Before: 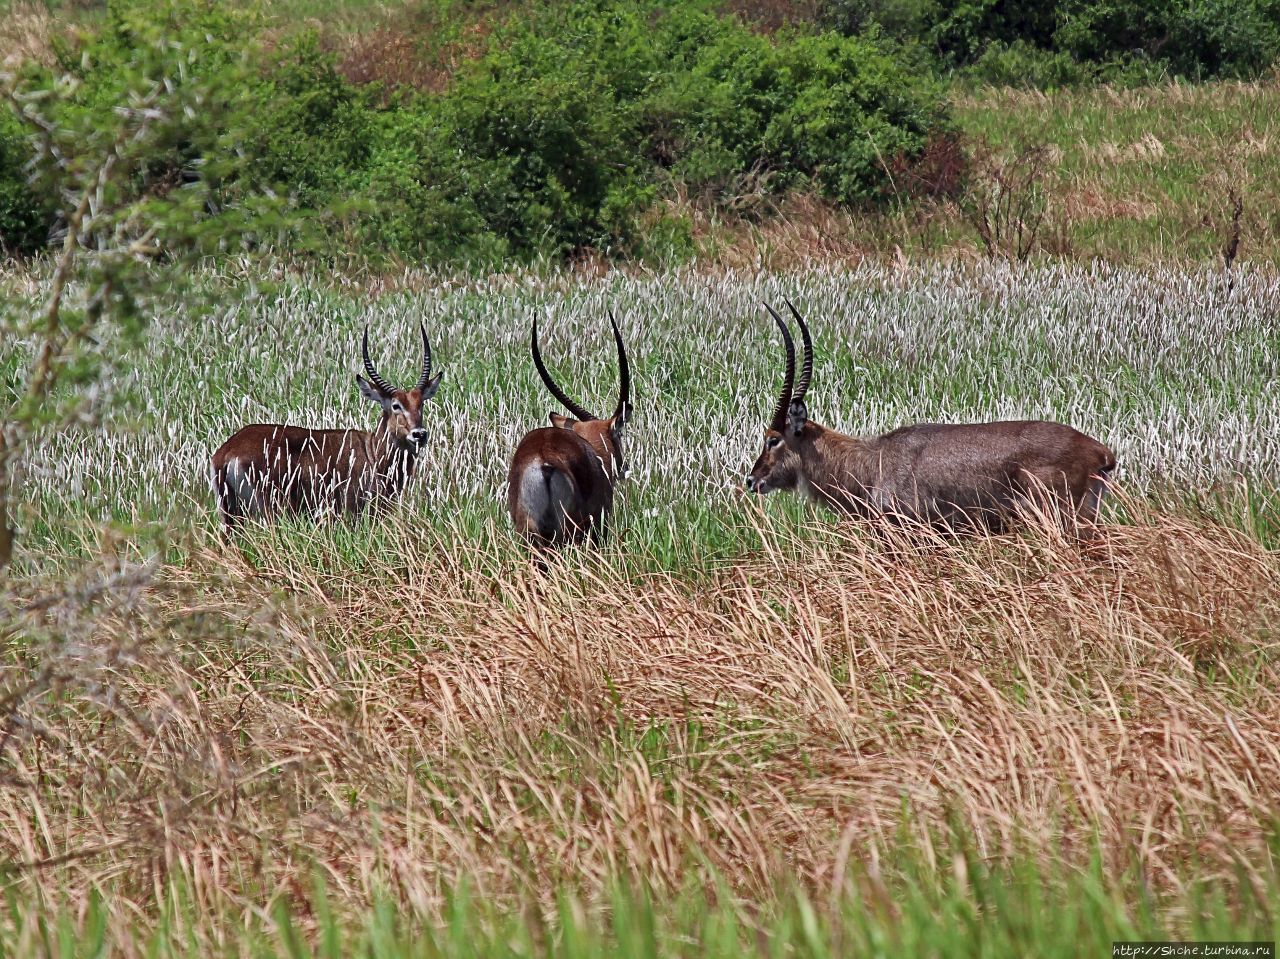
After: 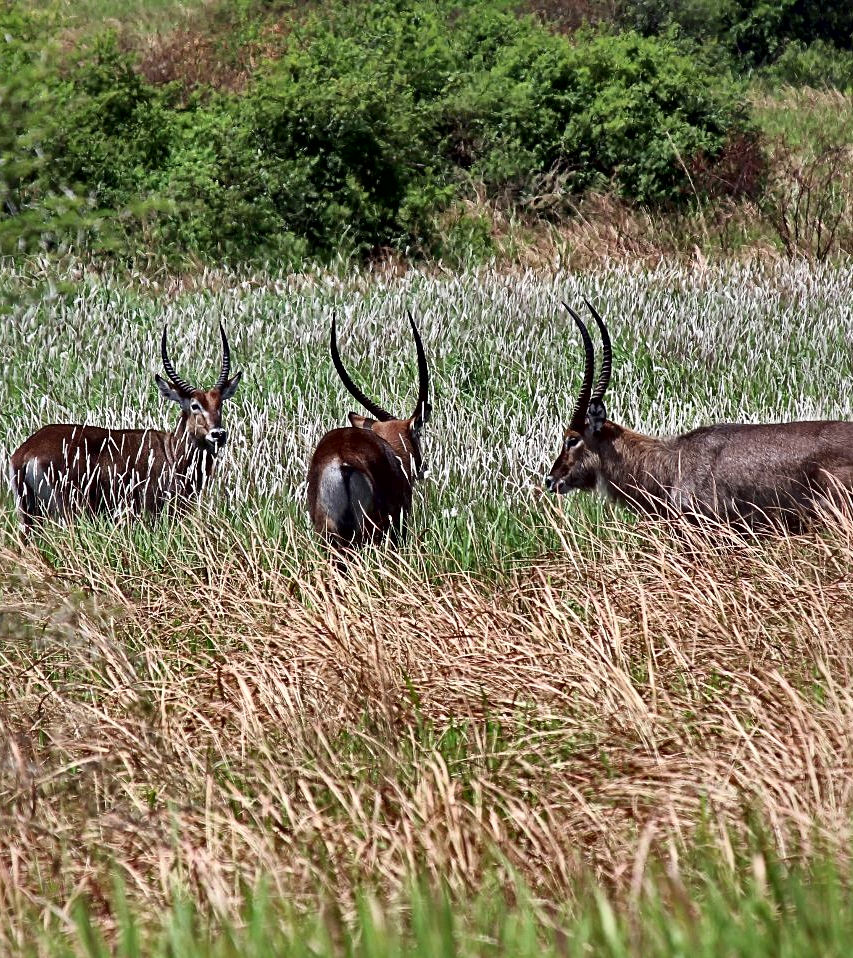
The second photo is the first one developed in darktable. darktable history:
local contrast: mode bilateral grid, contrast 70, coarseness 75, detail 180%, midtone range 0.2
crop and rotate: left 15.754%, right 17.579%
